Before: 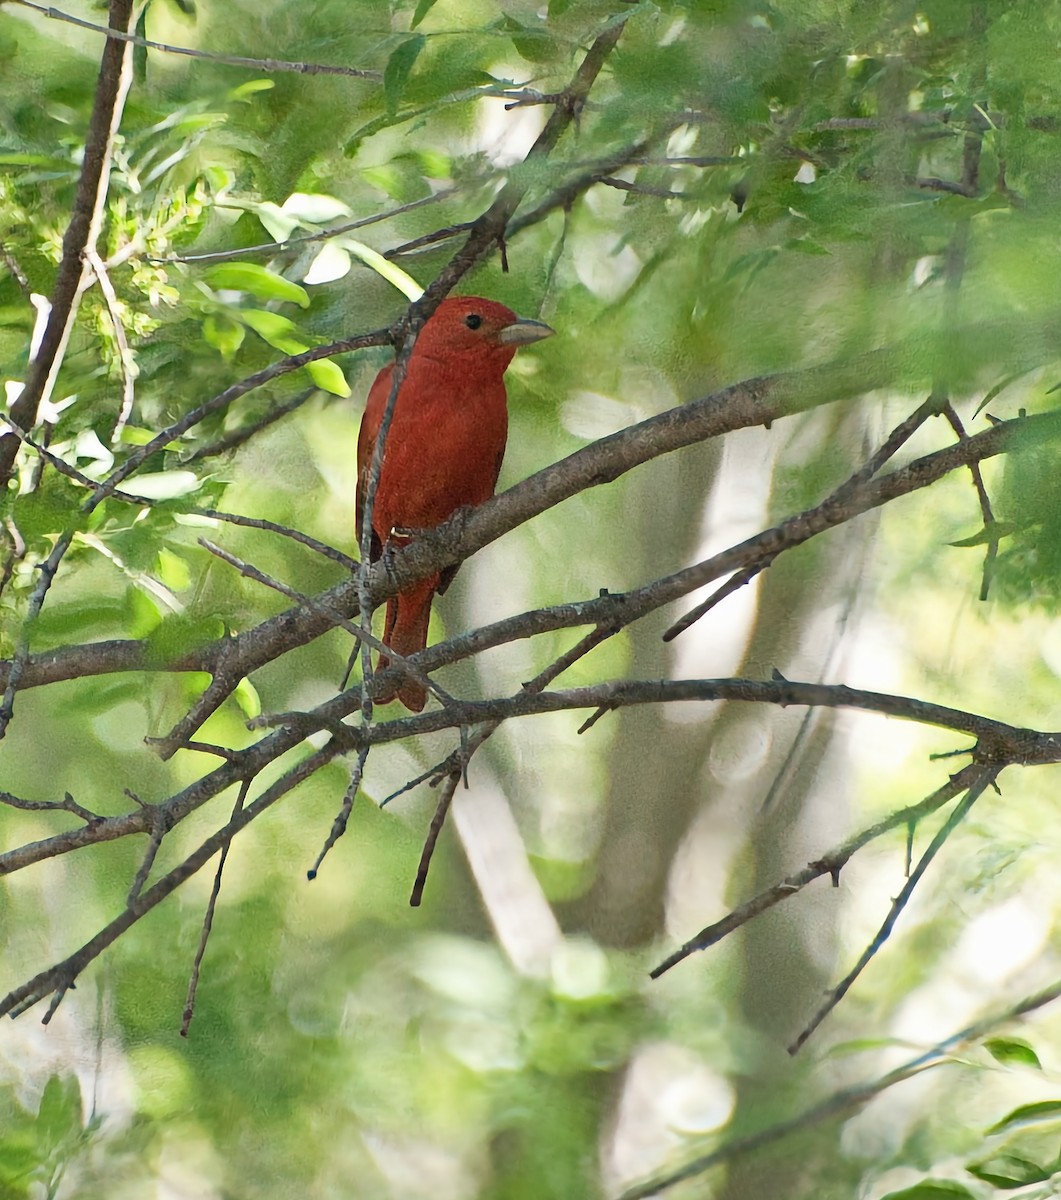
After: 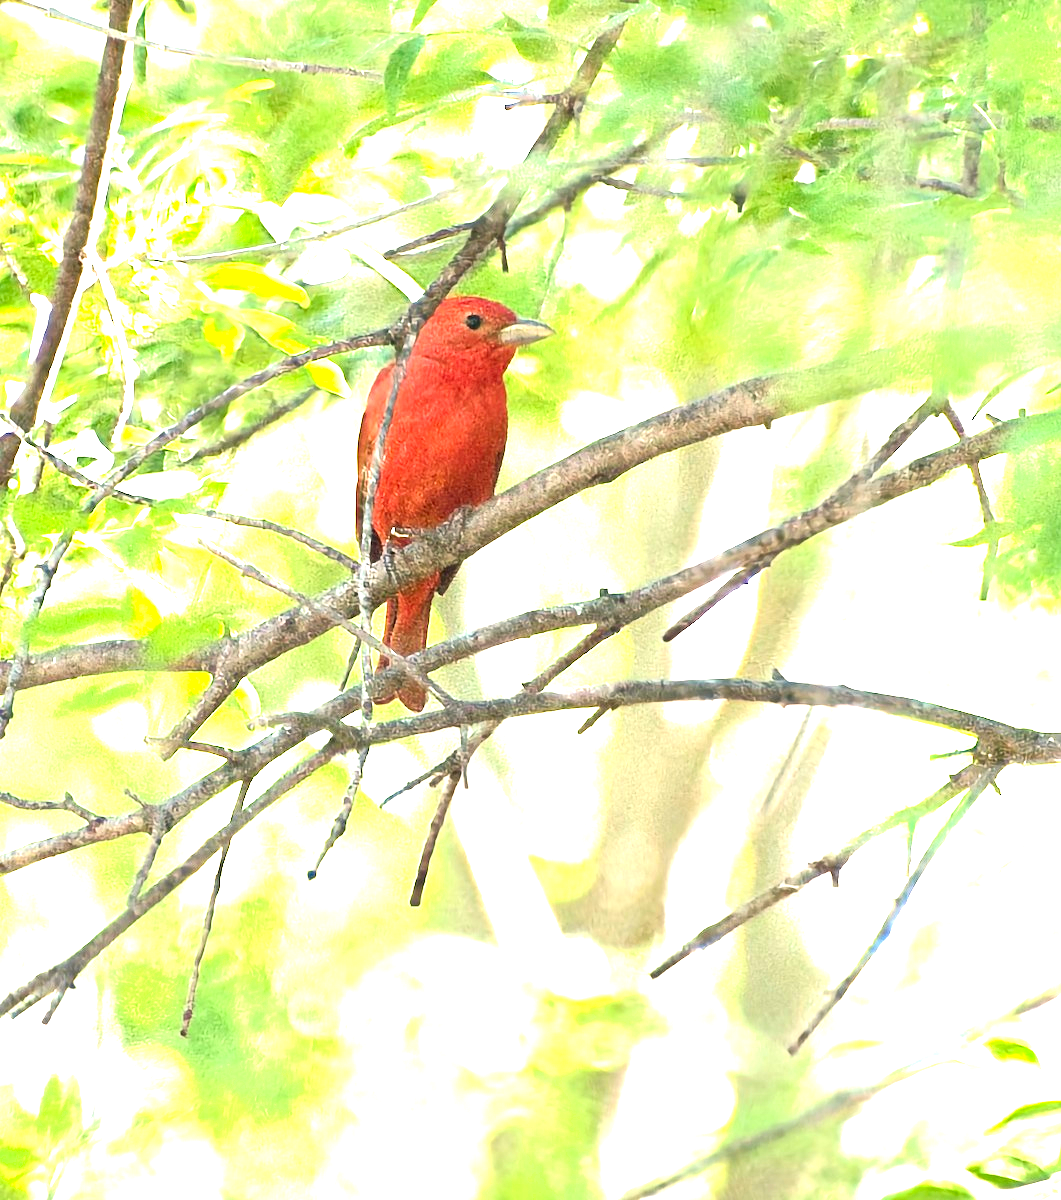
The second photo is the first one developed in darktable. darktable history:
shadows and highlights: shadows -12.84, white point adjustment 4.01, highlights 28.27, shadows color adjustment 98.02%, highlights color adjustment 59.09%
exposure: black level correction 0, exposure 2 EV, compensate exposure bias true, compensate highlight preservation false
color correction: highlights a* 3.18, highlights b* 1.96, saturation 1.16
